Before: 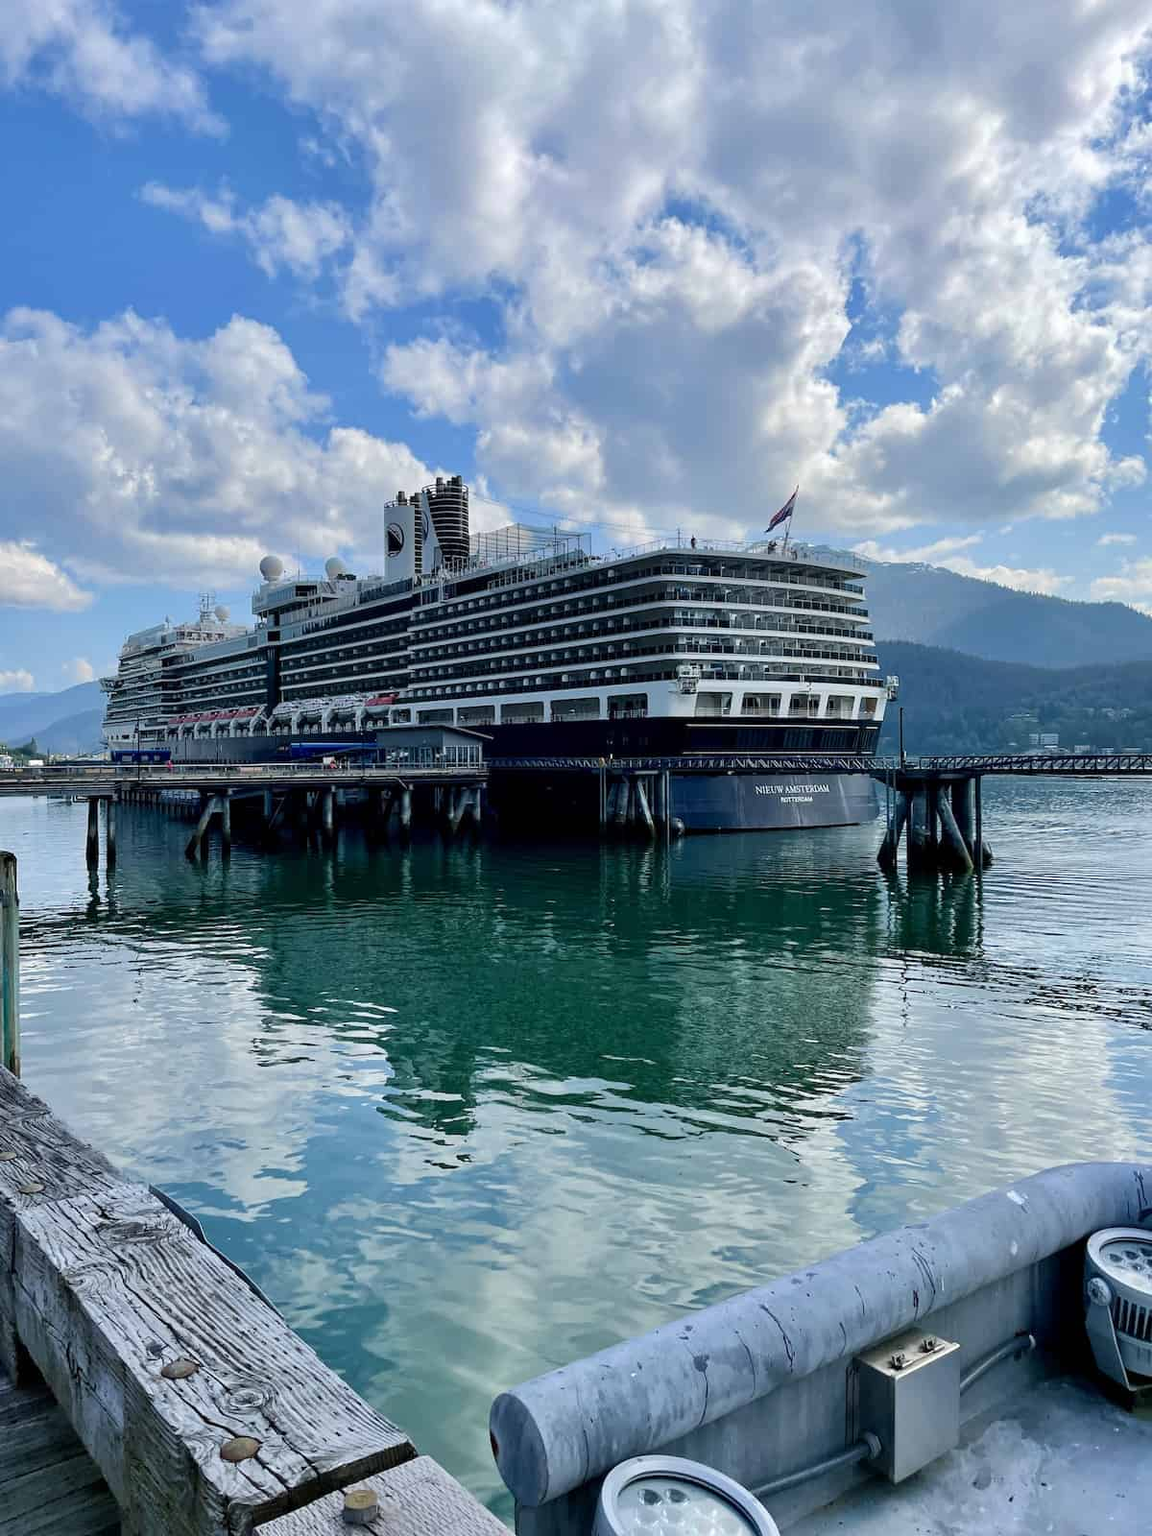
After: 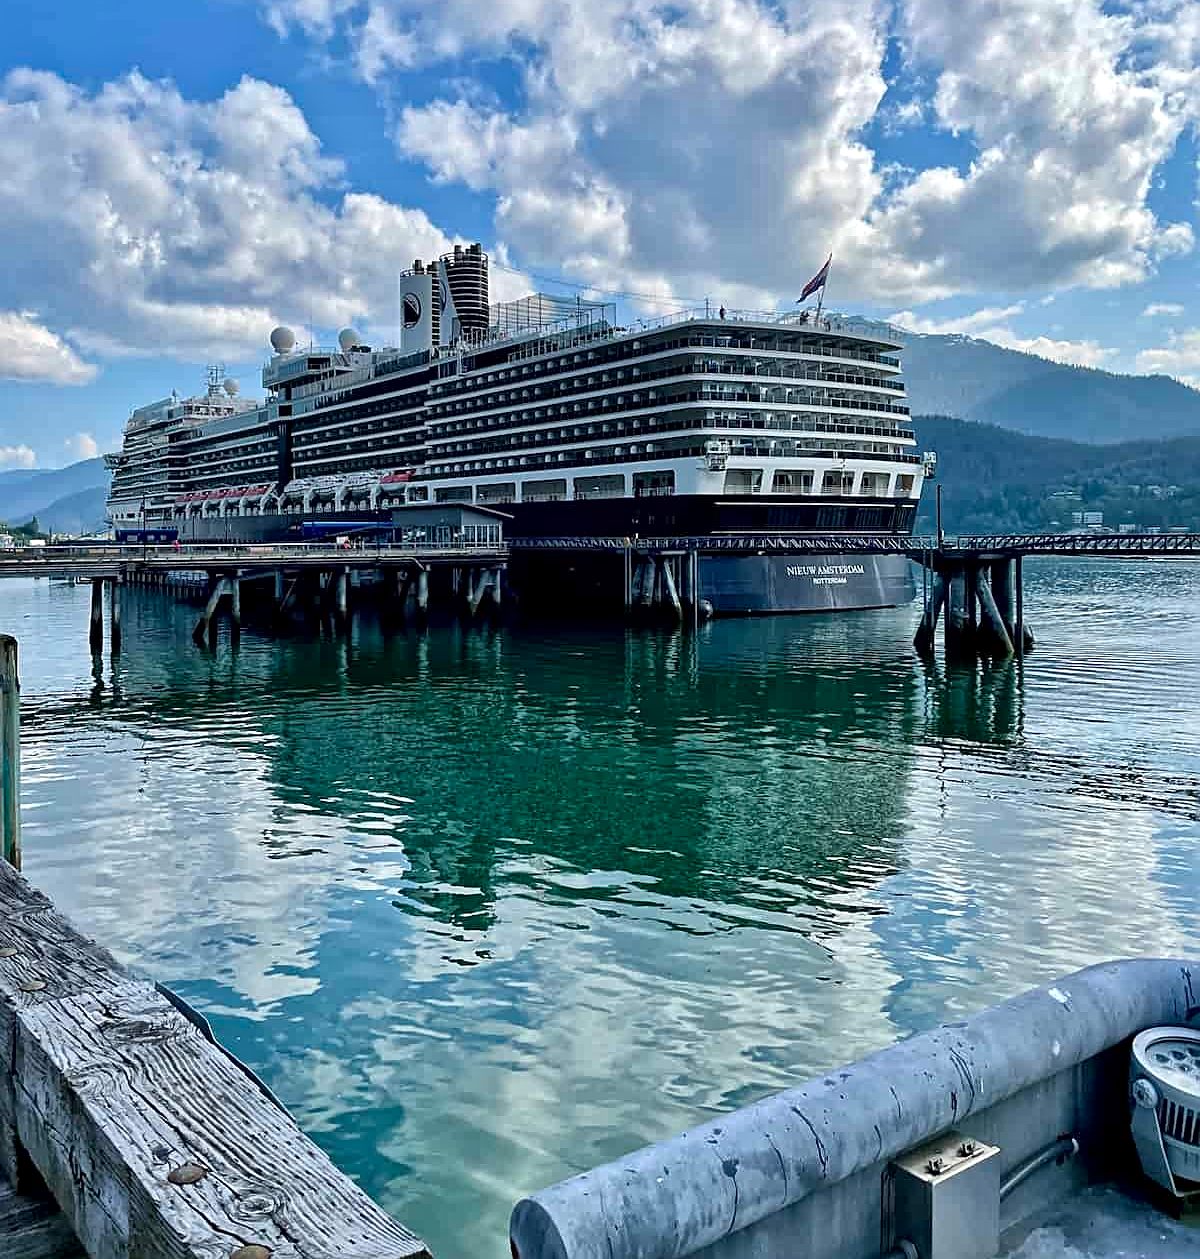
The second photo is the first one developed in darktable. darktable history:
sharpen: on, module defaults
local contrast: mode bilateral grid, contrast 20, coarseness 19, detail 163%, midtone range 0.2
crop and rotate: top 15.774%, bottom 5.506%
